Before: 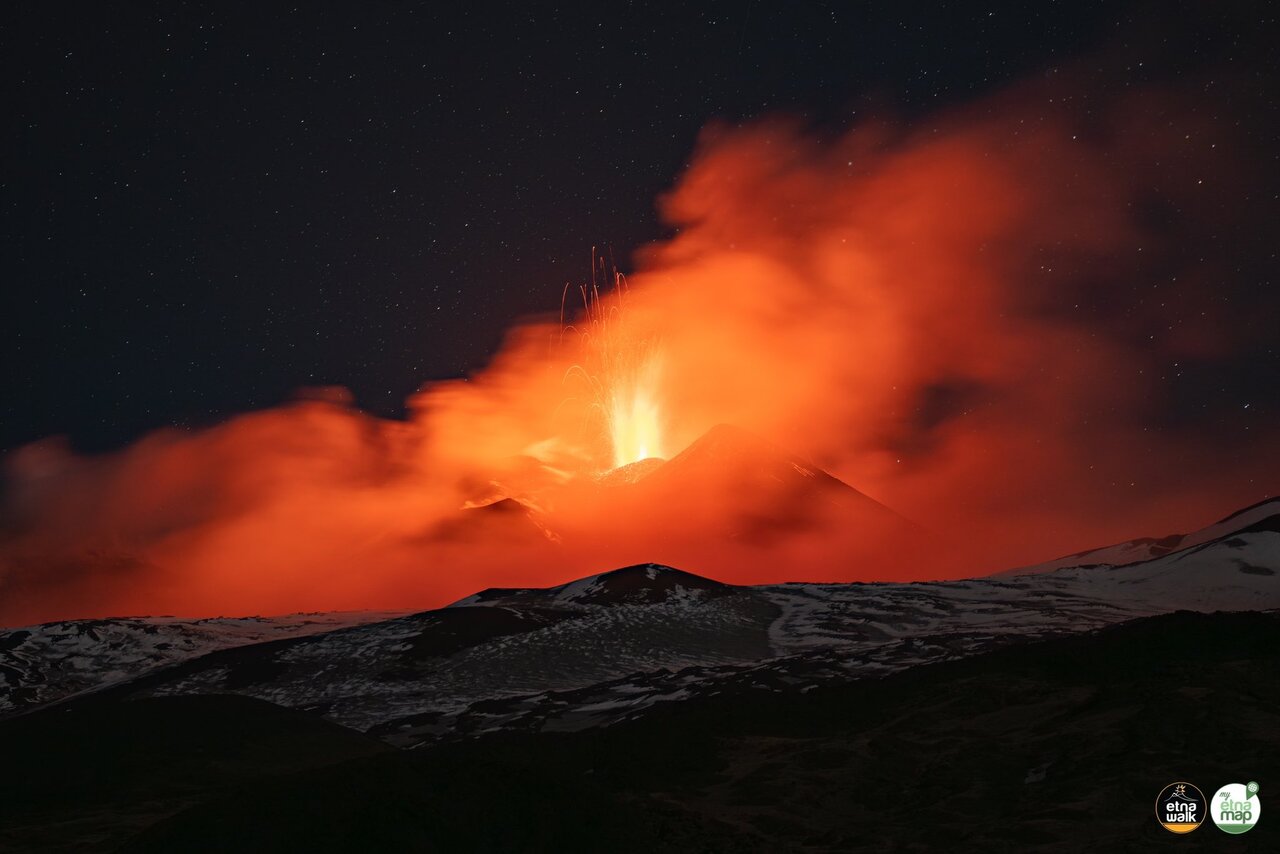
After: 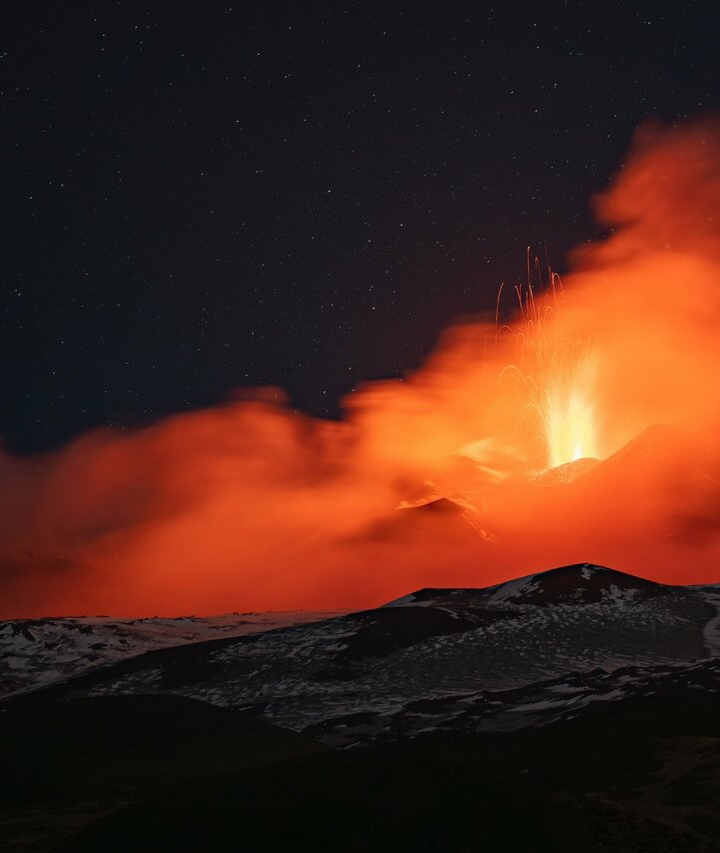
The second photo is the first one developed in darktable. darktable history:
local contrast: mode bilateral grid, contrast 100, coarseness 100, detail 94%, midtone range 0.2
crop: left 5.114%, right 38.589%
